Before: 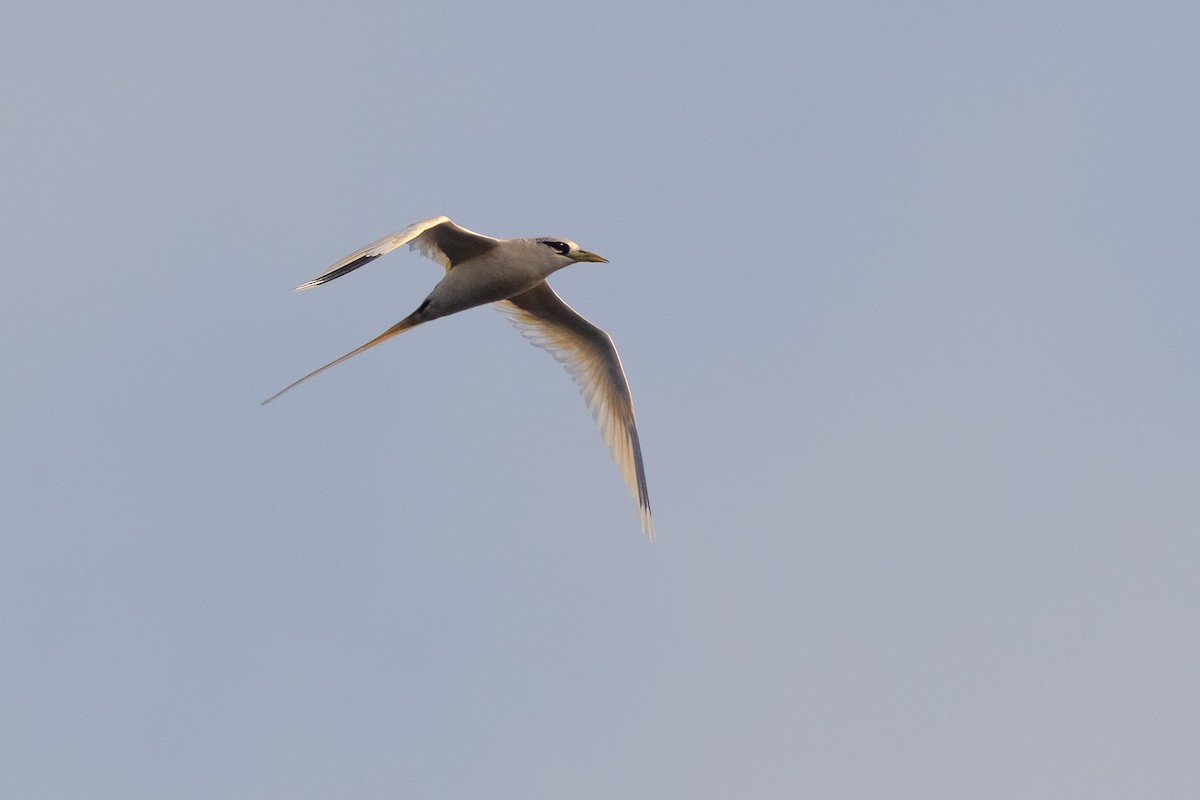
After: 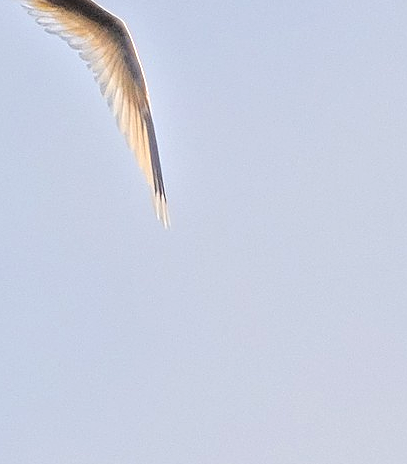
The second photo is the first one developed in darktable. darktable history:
local contrast: on, module defaults
tone equalizer: -7 EV 0.148 EV, -6 EV 0.585 EV, -5 EV 1.18 EV, -4 EV 1.34 EV, -3 EV 1.17 EV, -2 EV 0.6 EV, -1 EV 0.162 EV, smoothing diameter 2.07%, edges refinement/feathering 24.74, mask exposure compensation -1.57 EV, filter diffusion 5
crop: left 40.458%, top 39.248%, right 25.574%, bottom 2.75%
sharpen: on, module defaults
